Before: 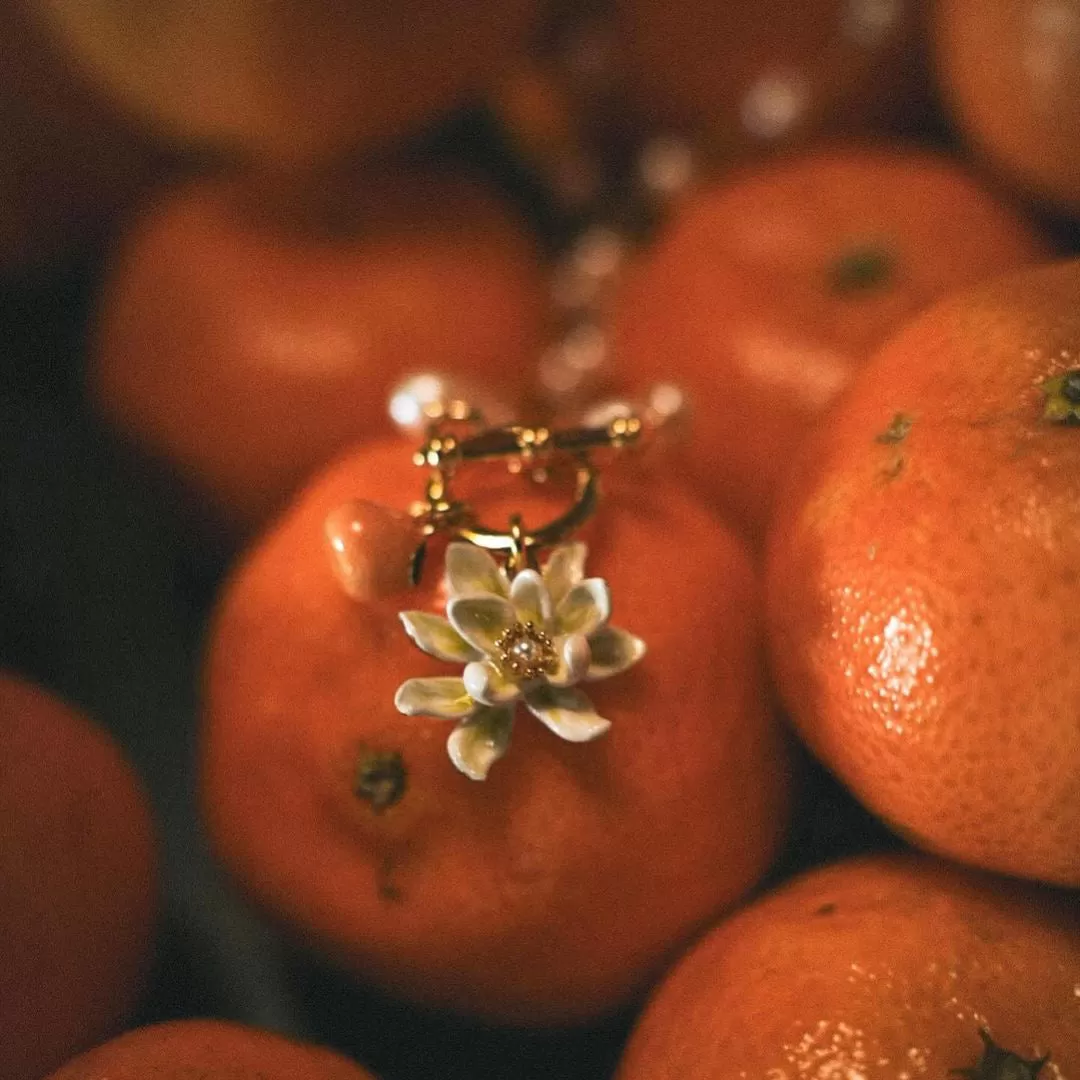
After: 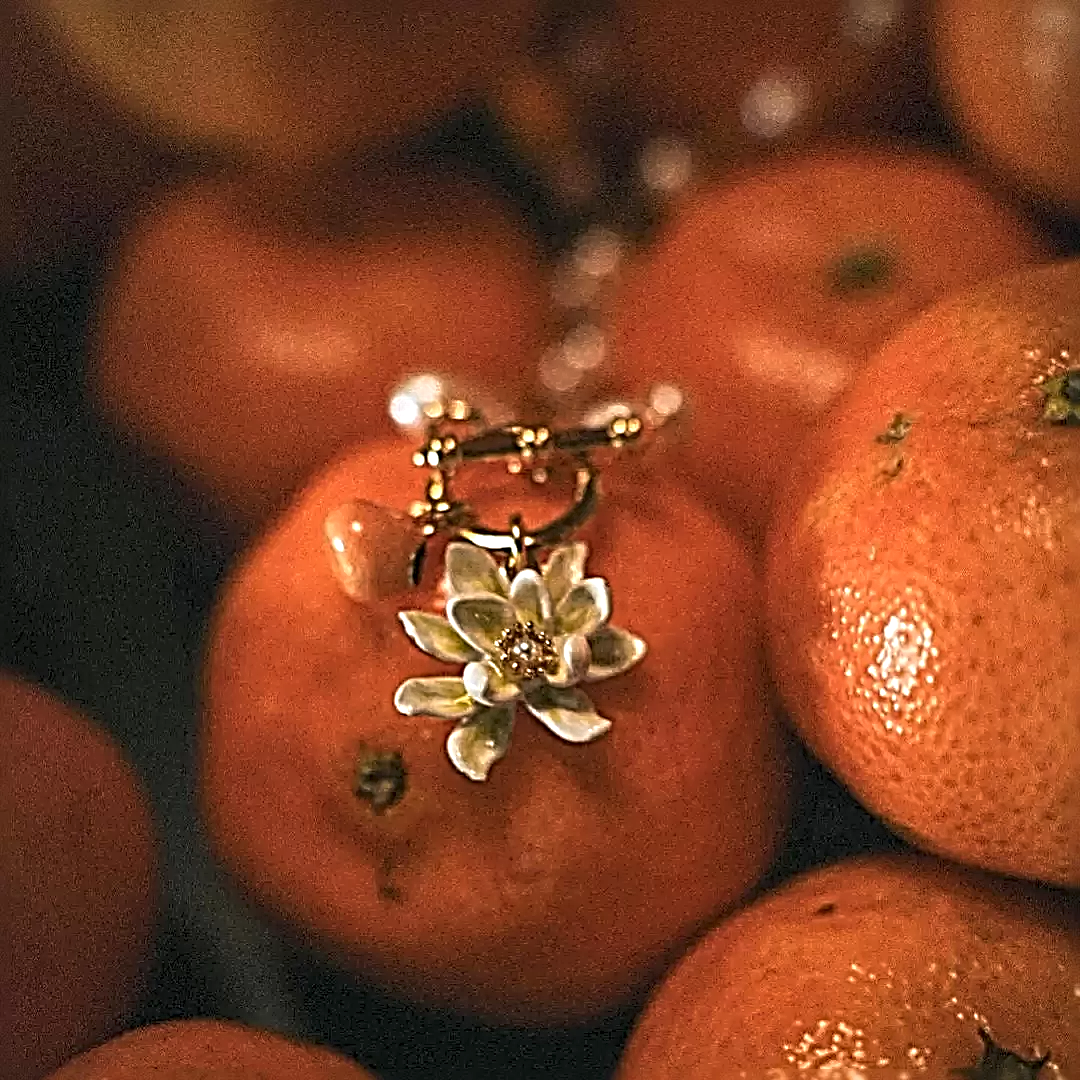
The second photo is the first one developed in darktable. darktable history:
local contrast: on, module defaults
sharpen: radius 4.001, amount 2
